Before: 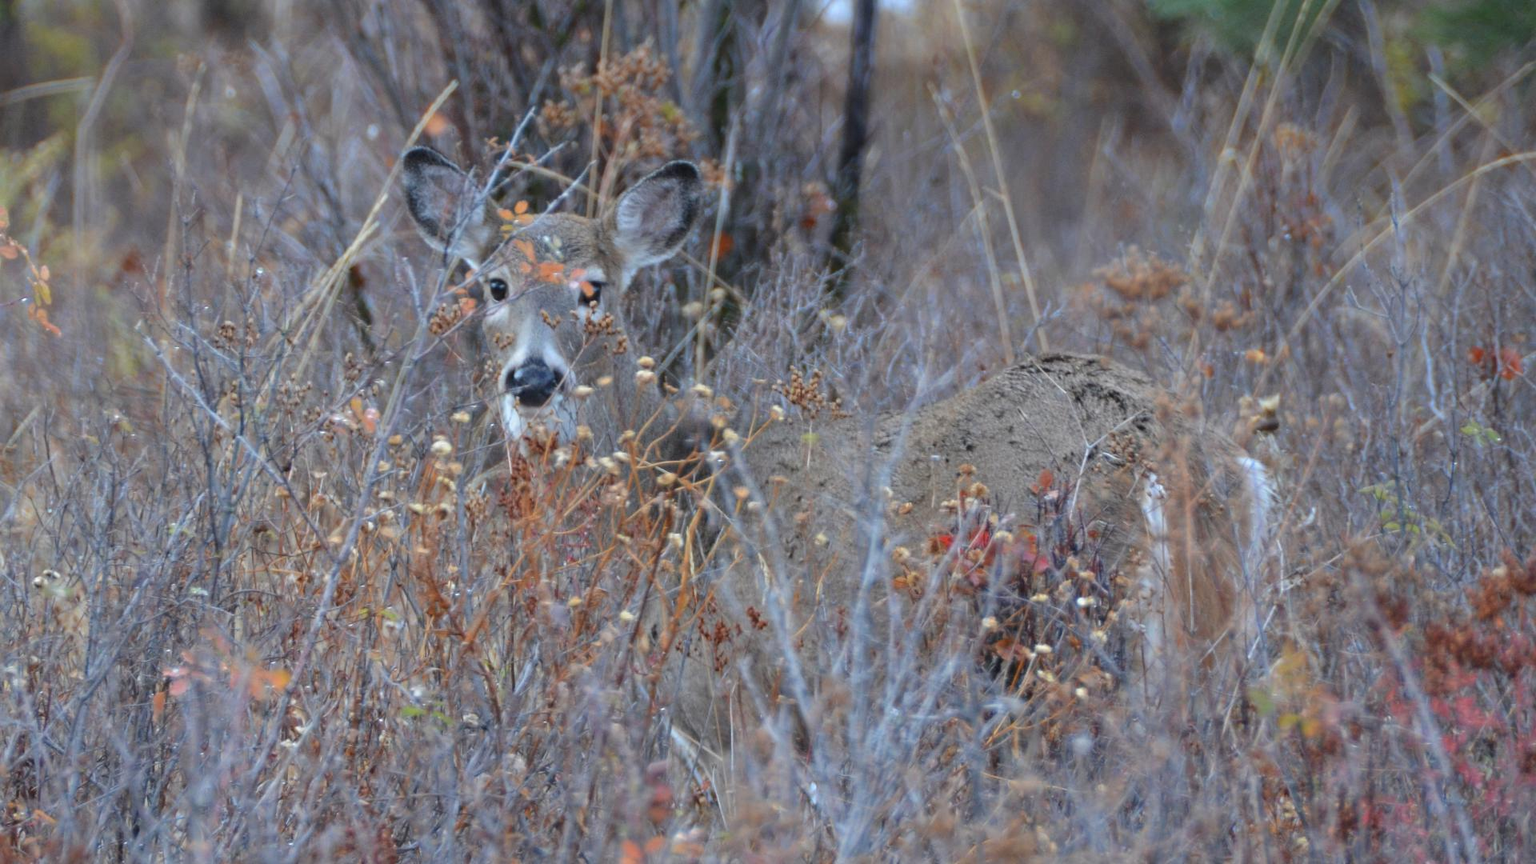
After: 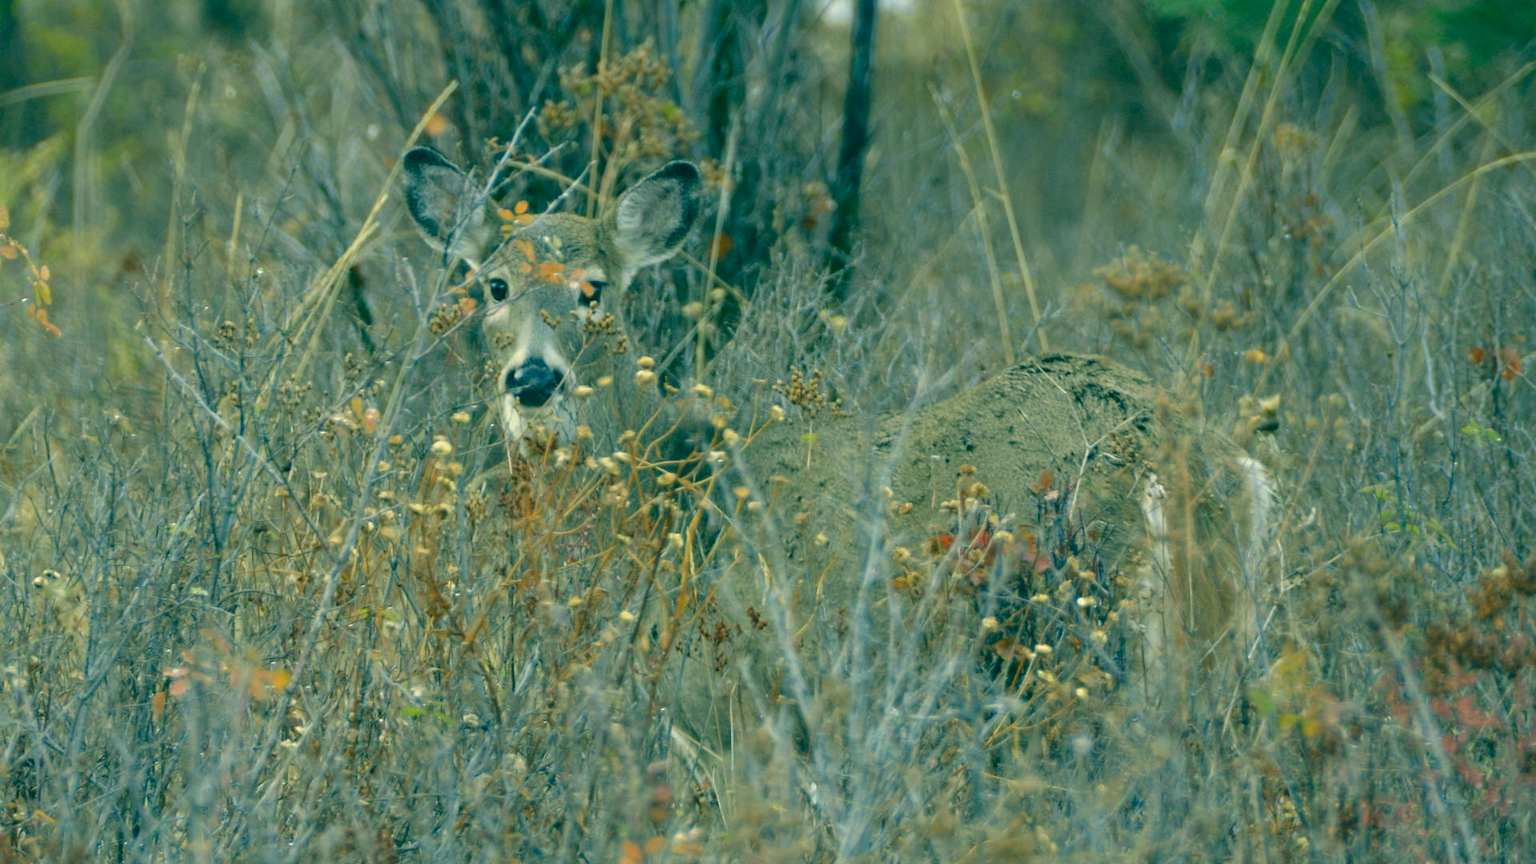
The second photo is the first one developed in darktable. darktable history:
color correction: highlights a* 2.11, highlights b* 33.87, shadows a* -36.04, shadows b* -5.62
